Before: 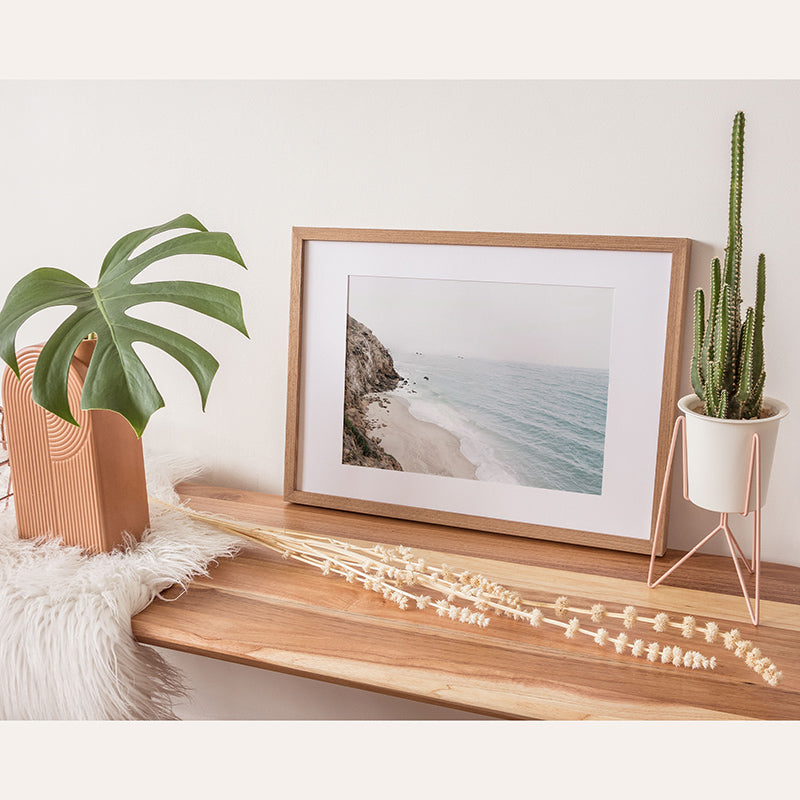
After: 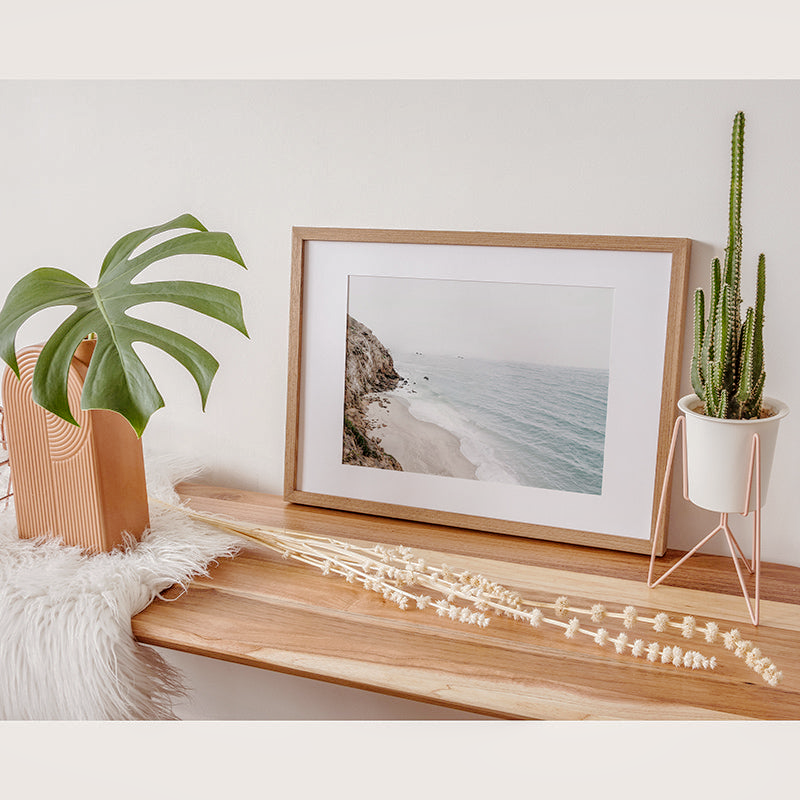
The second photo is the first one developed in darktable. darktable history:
shadows and highlights: shadows -20, white point adjustment -2, highlights -35
tone curve: curves: ch0 [(0, 0) (0.003, 0.015) (0.011, 0.021) (0.025, 0.032) (0.044, 0.046) (0.069, 0.062) (0.1, 0.08) (0.136, 0.117) (0.177, 0.165) (0.224, 0.221) (0.277, 0.298) (0.335, 0.385) (0.399, 0.469) (0.468, 0.558) (0.543, 0.637) (0.623, 0.708) (0.709, 0.771) (0.801, 0.84) (0.898, 0.907) (1, 1)], preserve colors none
local contrast: on, module defaults
